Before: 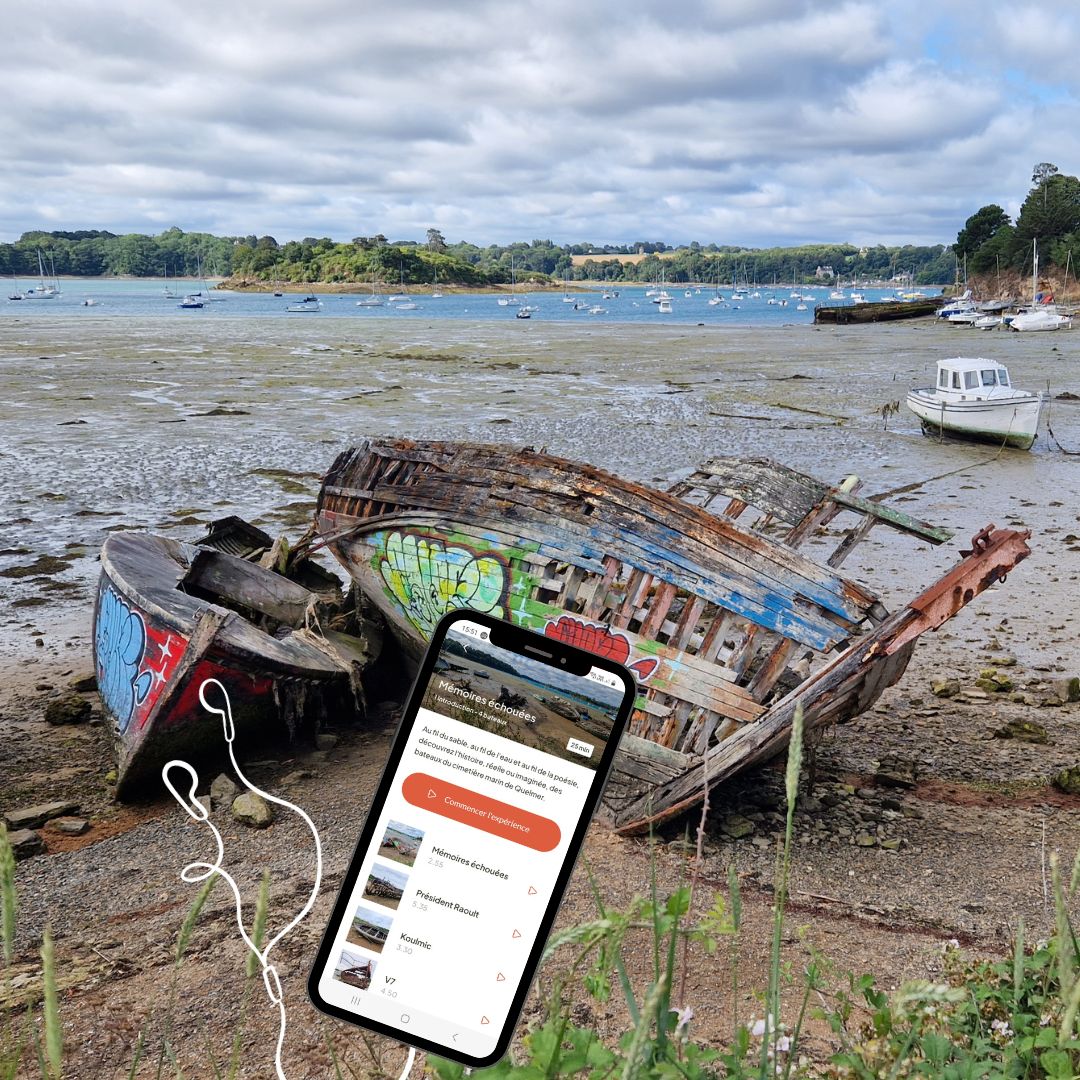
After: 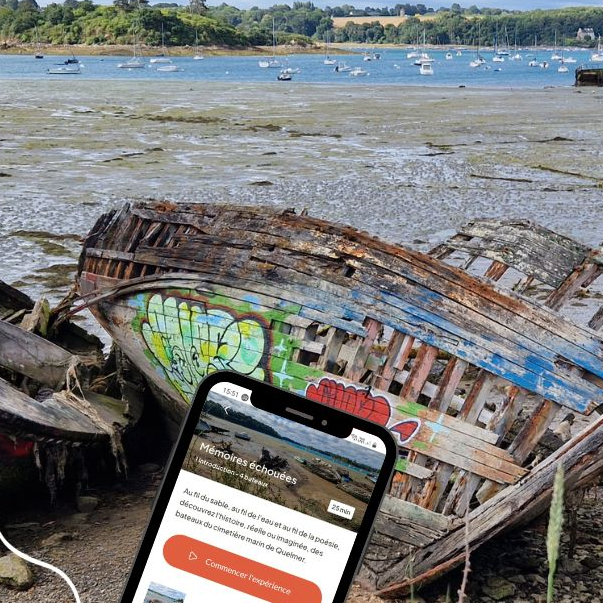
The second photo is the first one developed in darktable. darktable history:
crop and rotate: left 22.13%, top 22.054%, right 22.026%, bottom 22.102%
shadows and highlights: shadows 4.1, highlights -17.6, soften with gaussian
tone equalizer: on, module defaults
